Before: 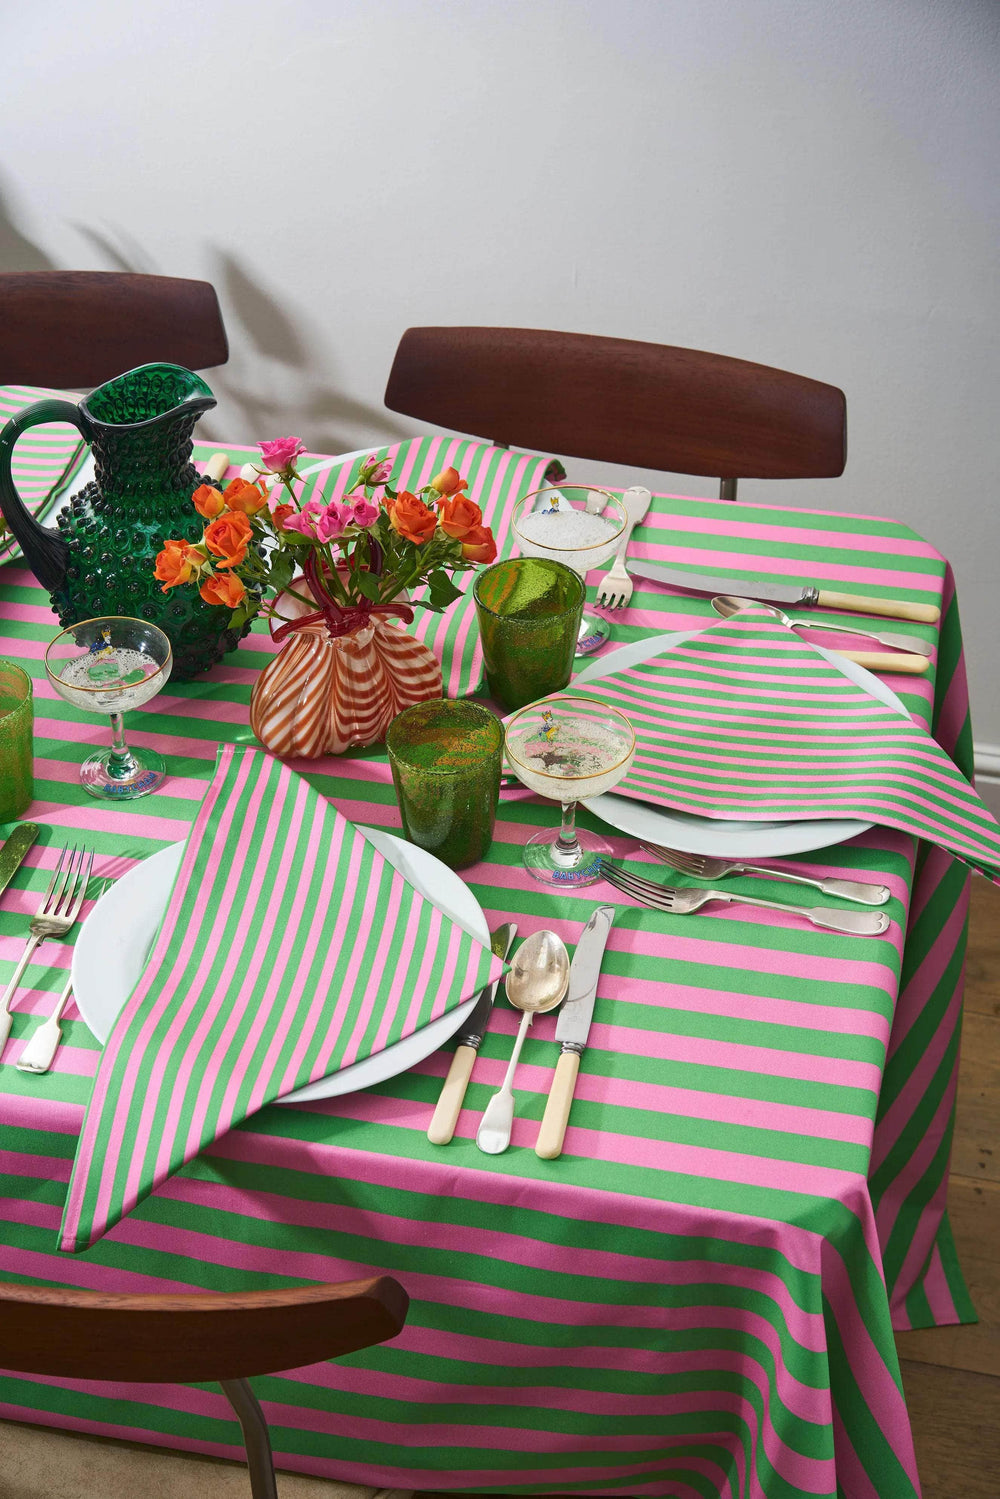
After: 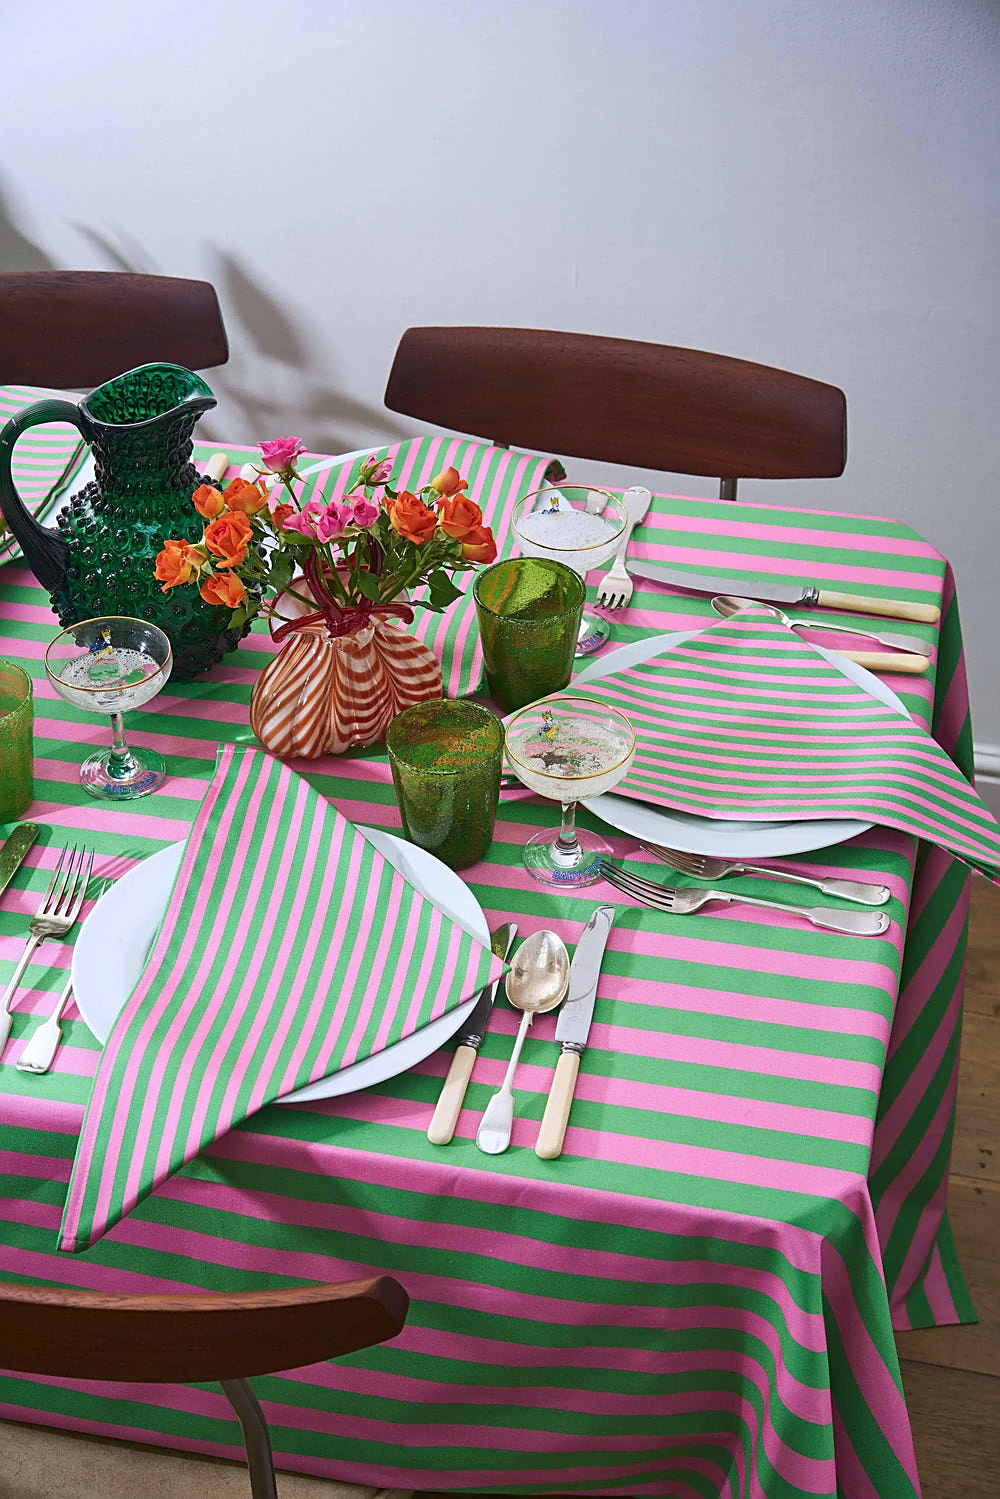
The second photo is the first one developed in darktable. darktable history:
color calibration: gray › normalize channels true, illuminant as shot in camera, x 0.358, y 0.373, temperature 4628.91 K, gamut compression 0.028
sharpen: on, module defaults
